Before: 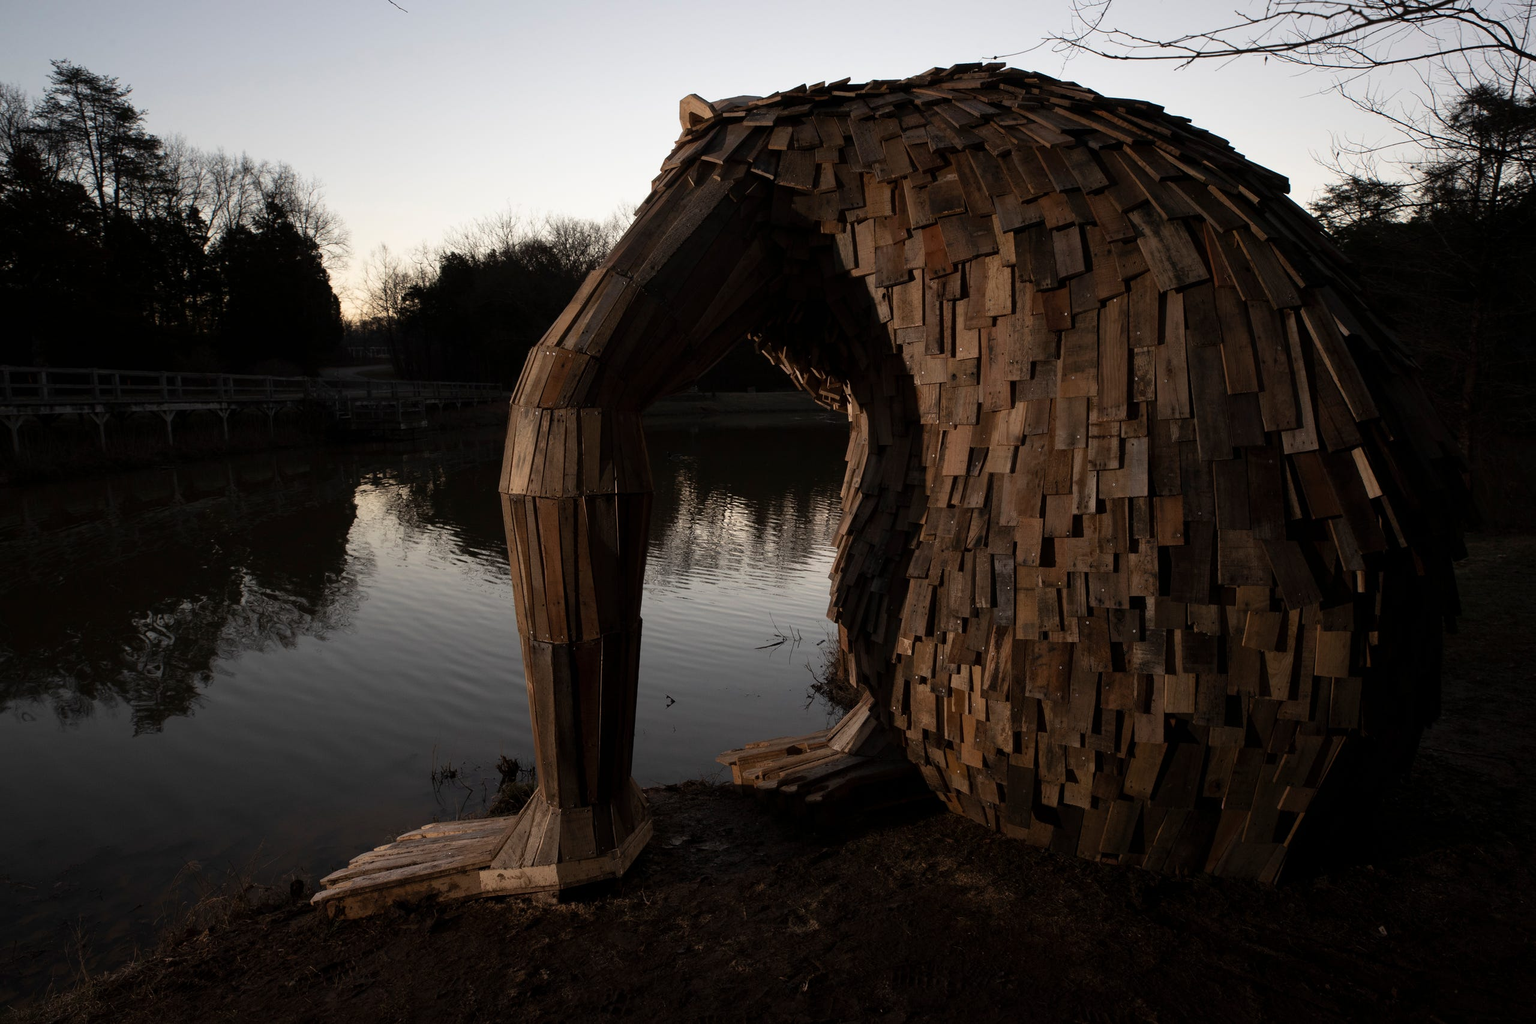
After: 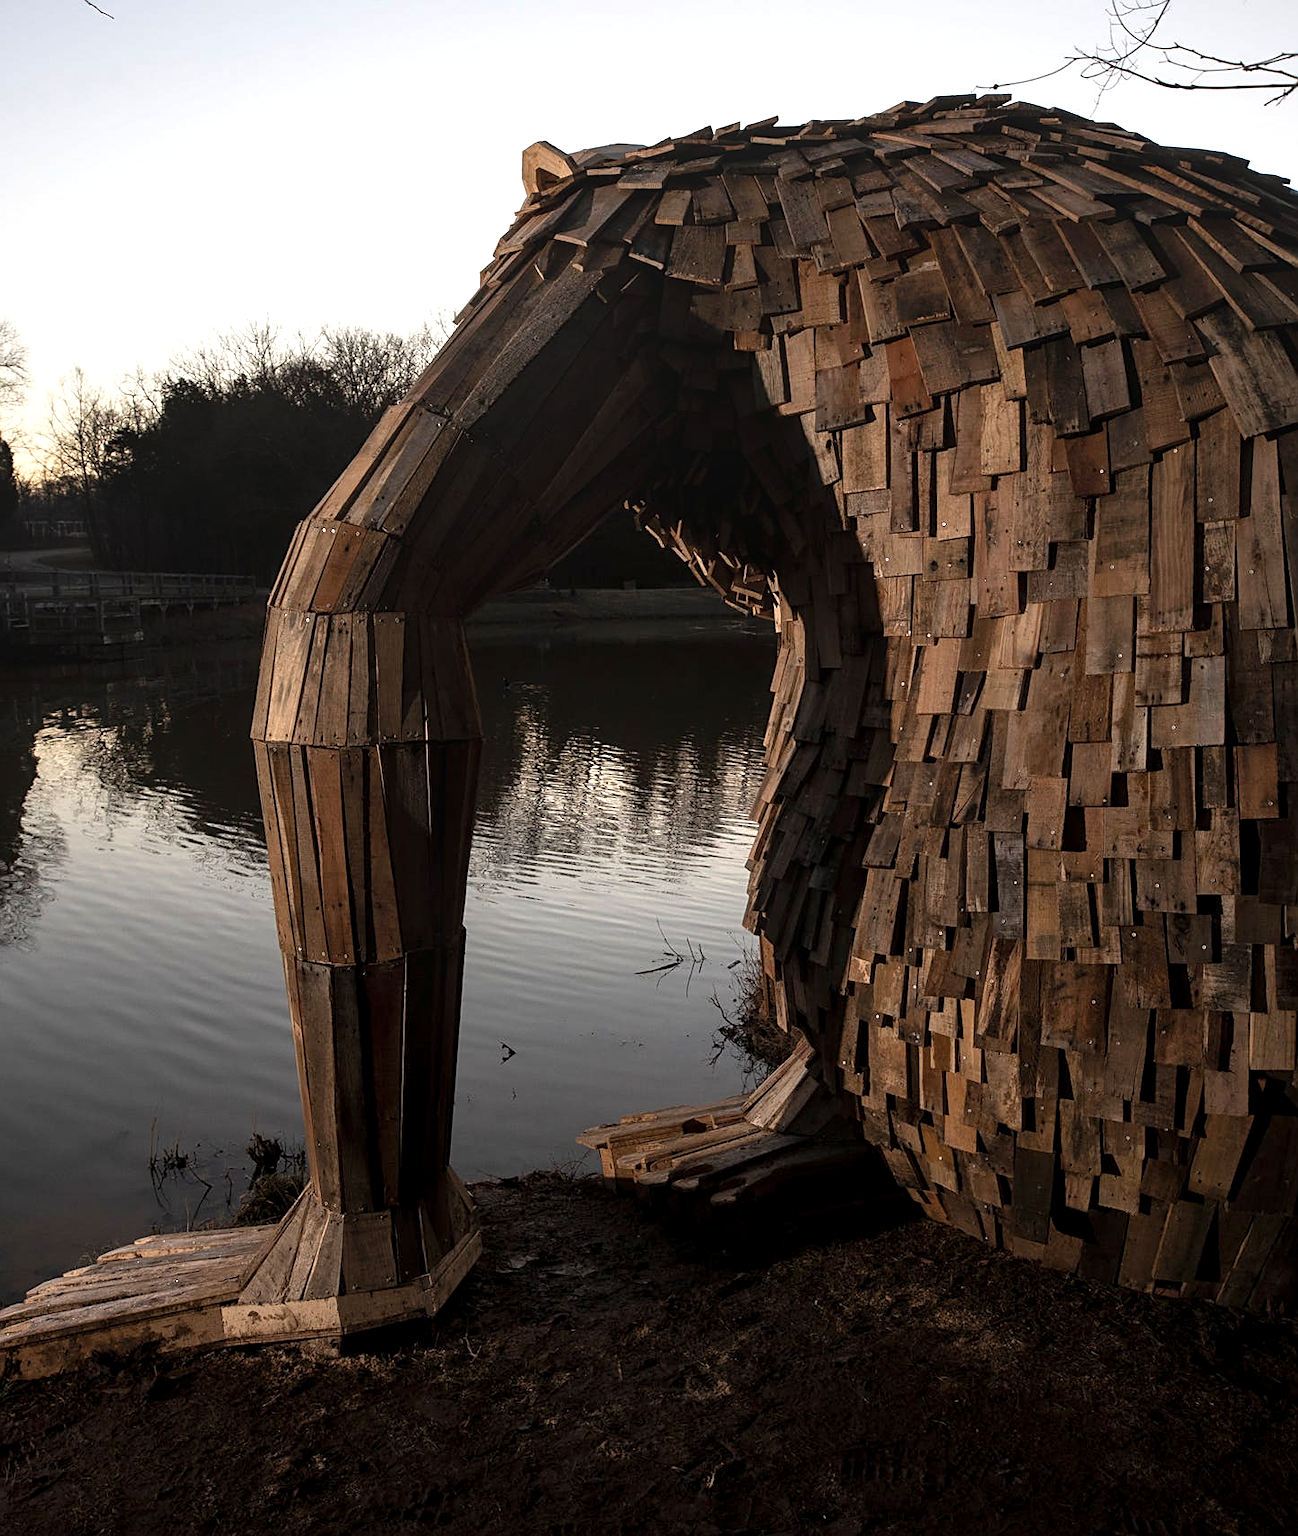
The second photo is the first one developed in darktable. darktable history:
local contrast: on, module defaults
sharpen: on, module defaults
exposure: exposure 0.61 EV, compensate highlight preservation false
crop: left 21.626%, right 22.031%, bottom 0.012%
